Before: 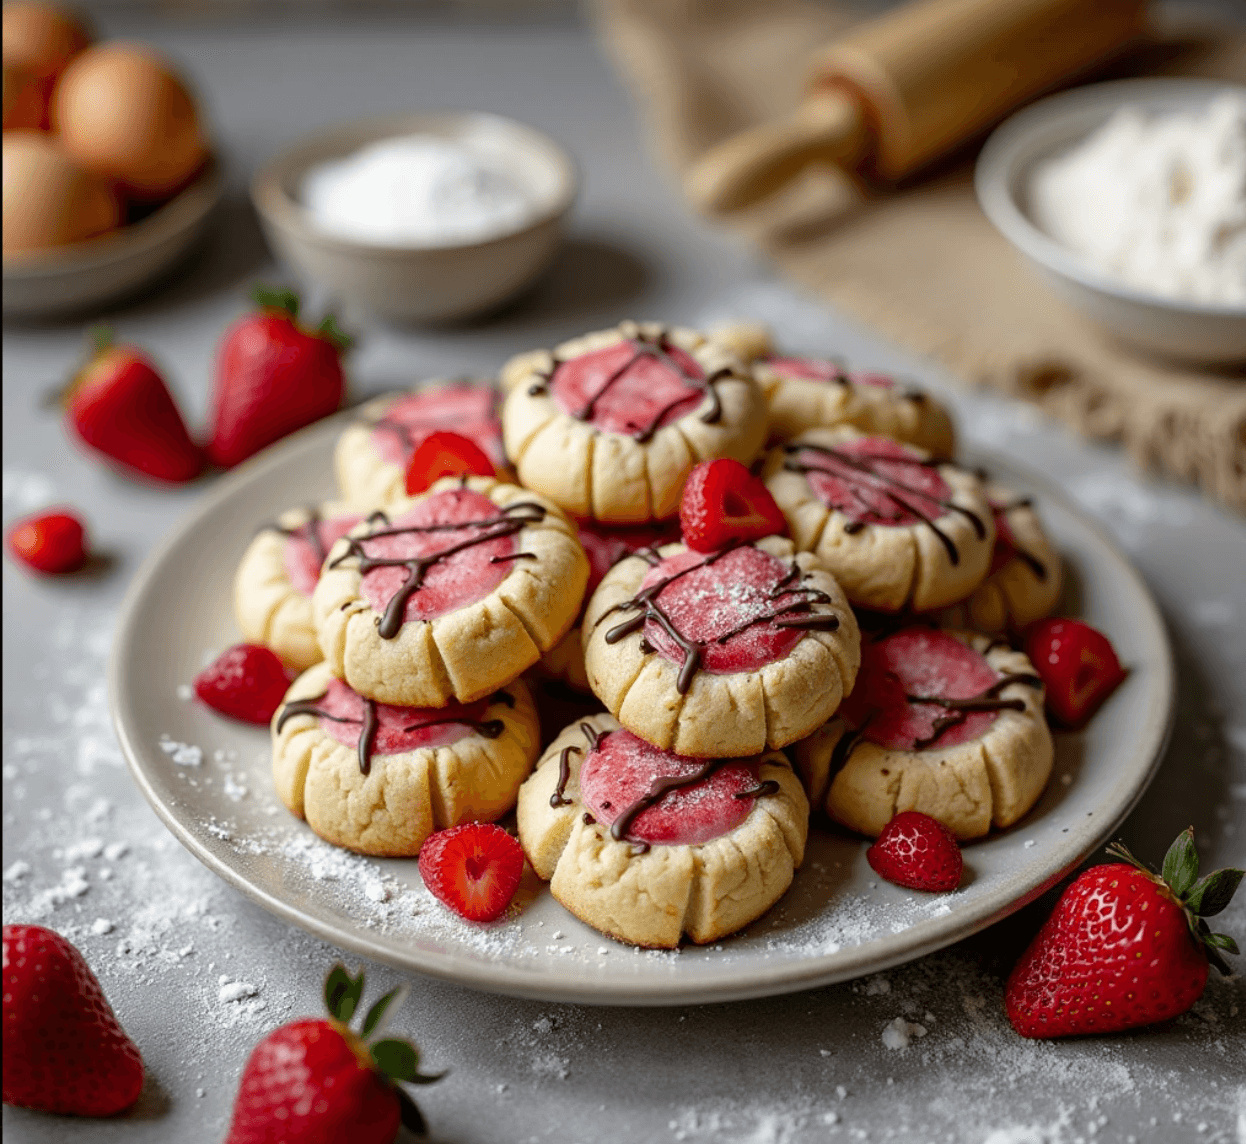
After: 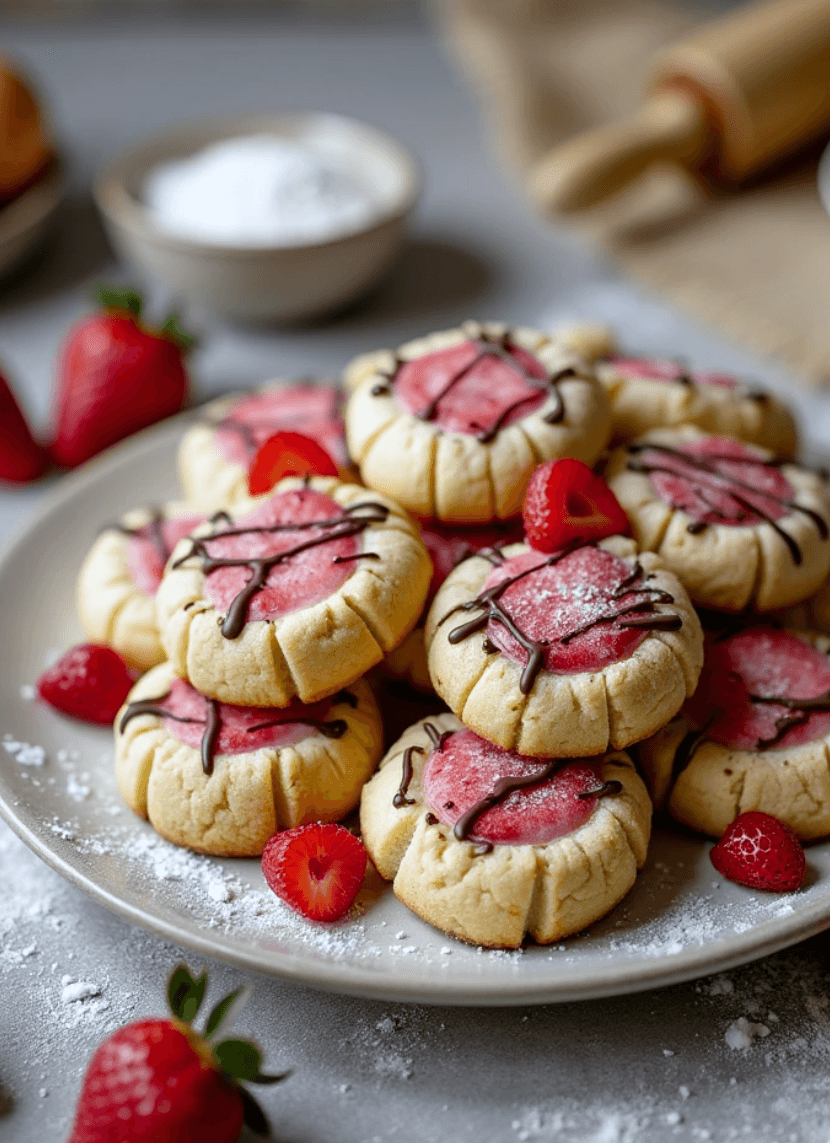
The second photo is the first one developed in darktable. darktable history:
tone equalizer: on, module defaults
white balance: red 0.967, blue 1.049
crop and rotate: left 12.648%, right 20.685%
